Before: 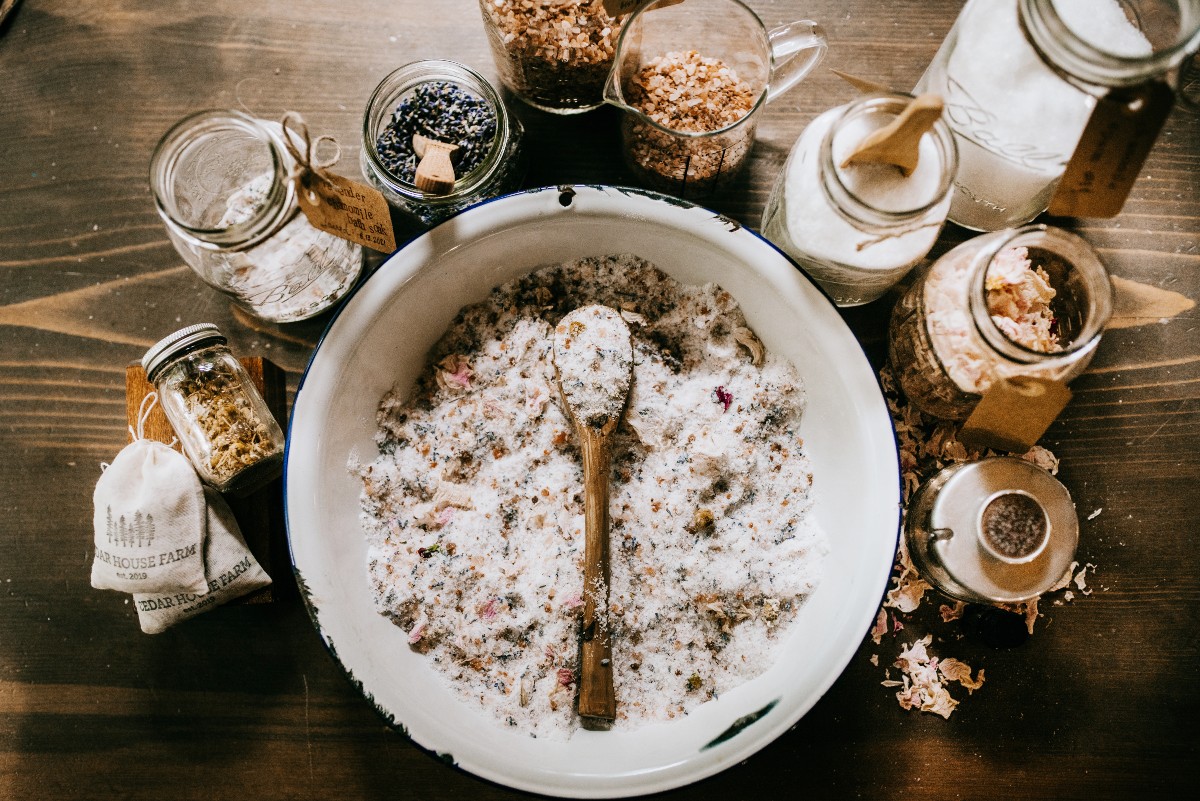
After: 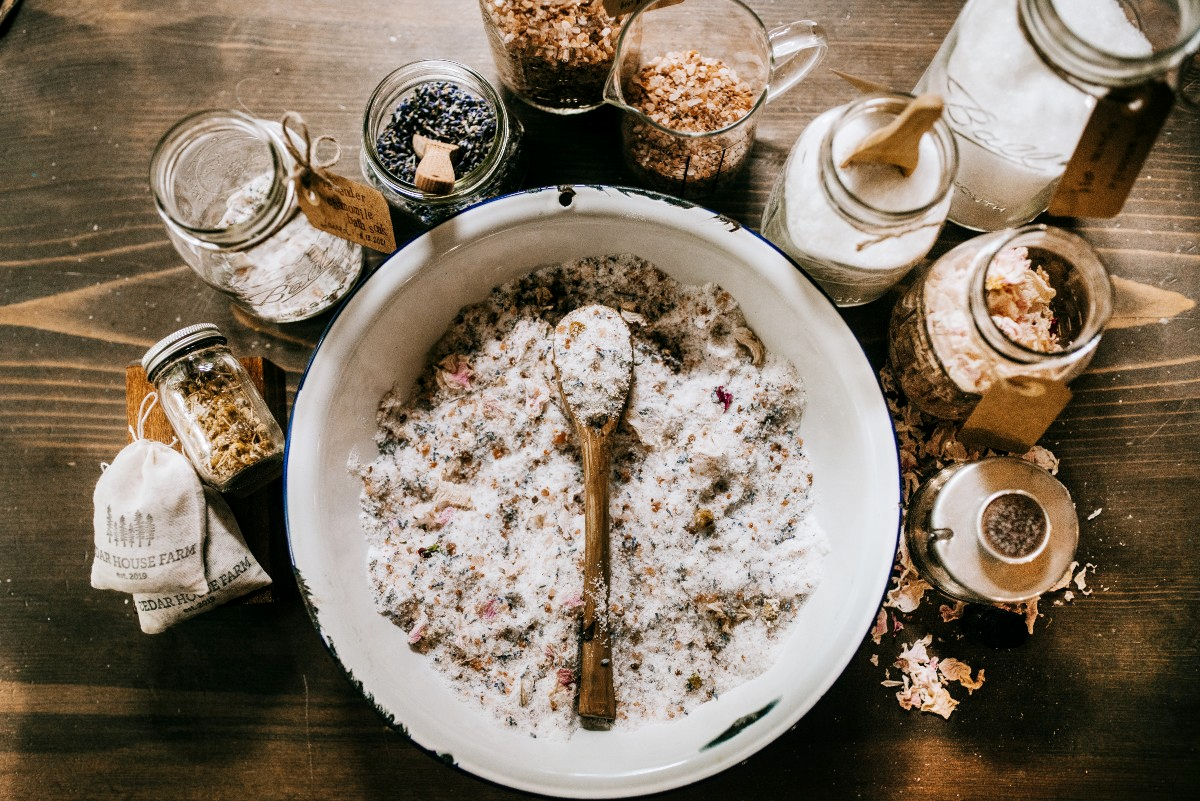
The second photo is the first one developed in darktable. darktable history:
local contrast: highlights 105%, shadows 98%, detail 119%, midtone range 0.2
shadows and highlights: soften with gaussian
